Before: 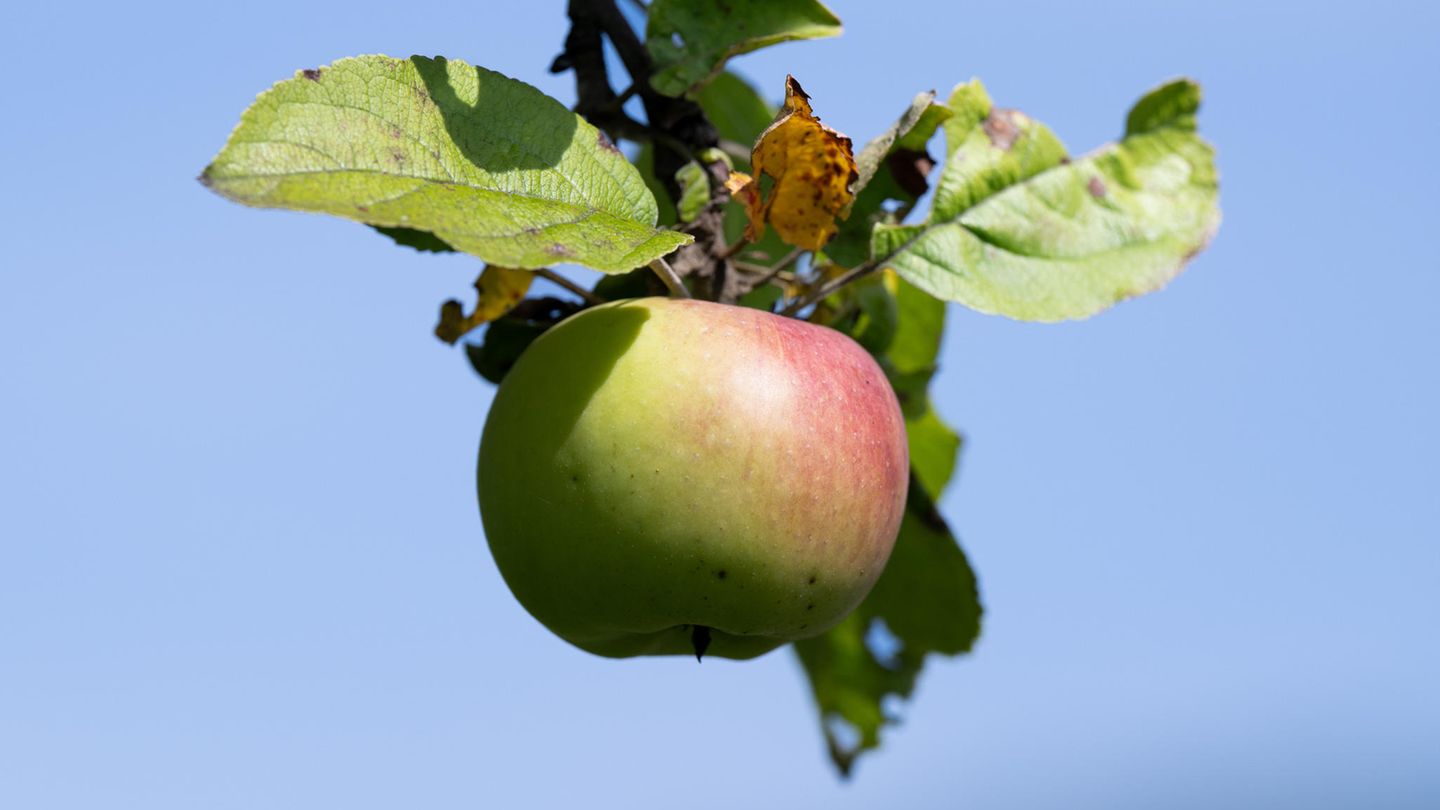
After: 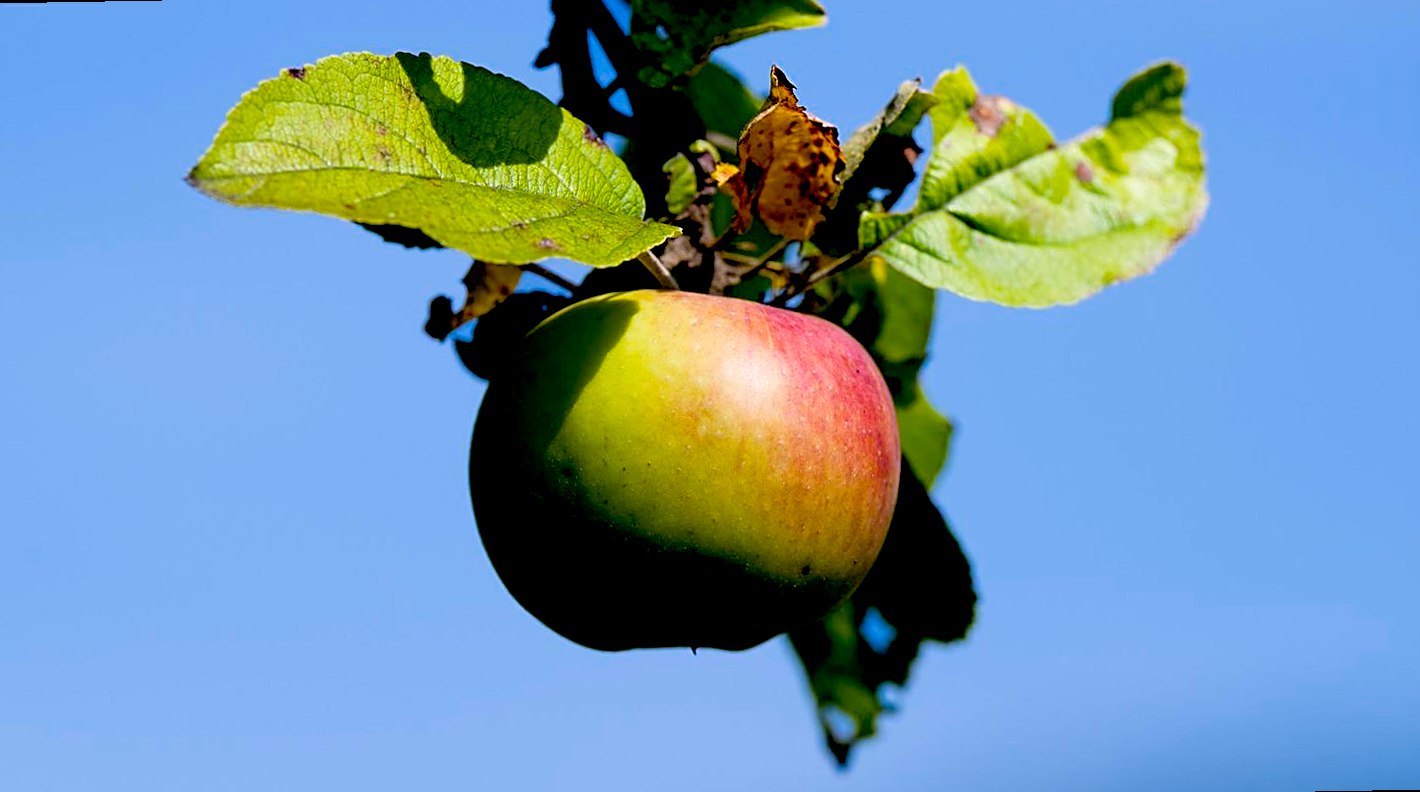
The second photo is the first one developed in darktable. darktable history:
sharpen: on, module defaults
rotate and perspective: rotation -1°, crop left 0.011, crop right 0.989, crop top 0.025, crop bottom 0.975
exposure: black level correction 0.047, exposure 0.013 EV, compensate highlight preservation false
color balance rgb: perceptual saturation grading › global saturation 30%, global vibrance 30%
color zones: curves: ch0 [(0, 0.5) (0.143, 0.5) (0.286, 0.5) (0.429, 0.495) (0.571, 0.437) (0.714, 0.44) (0.857, 0.496) (1, 0.5)]
